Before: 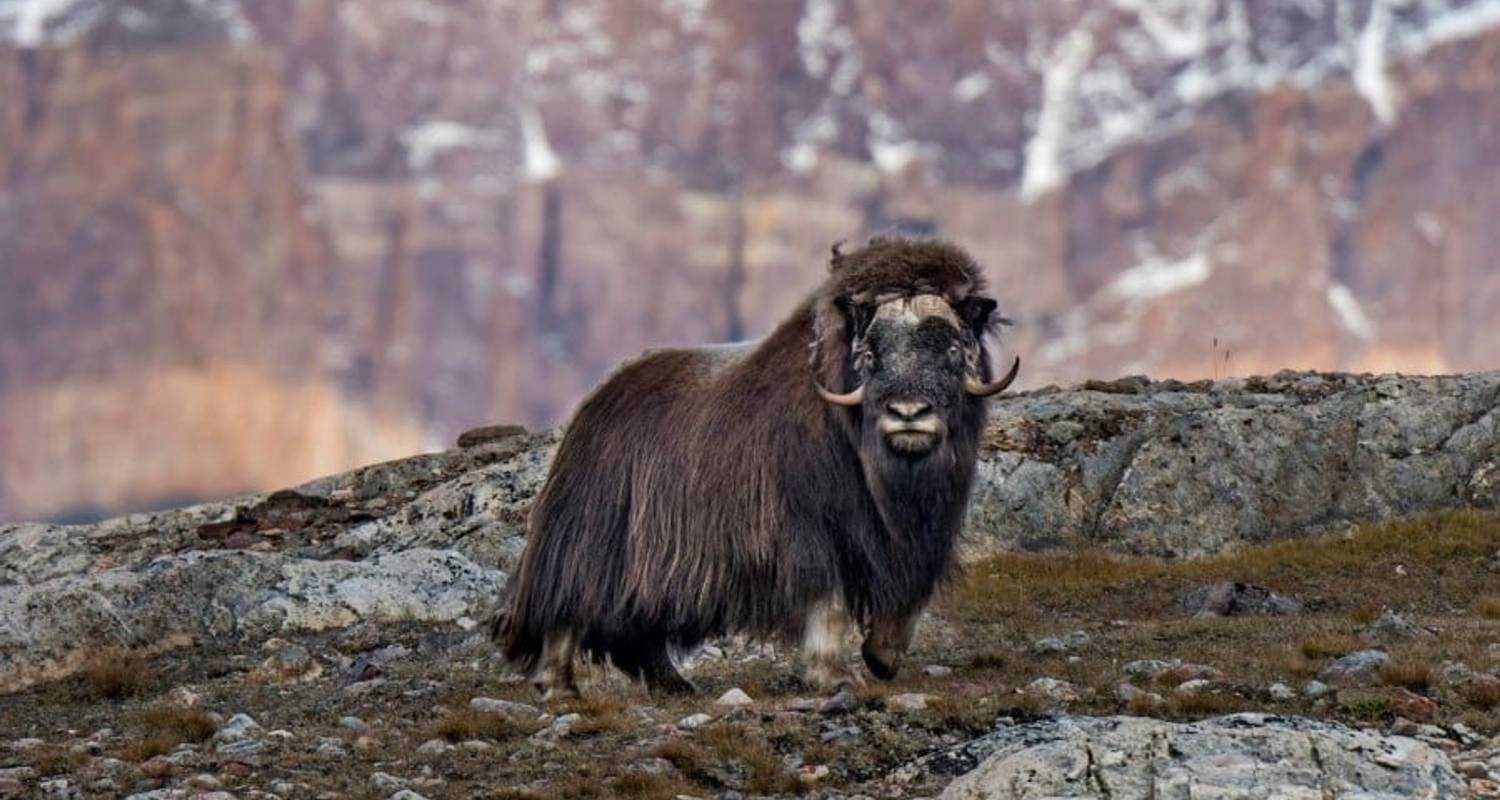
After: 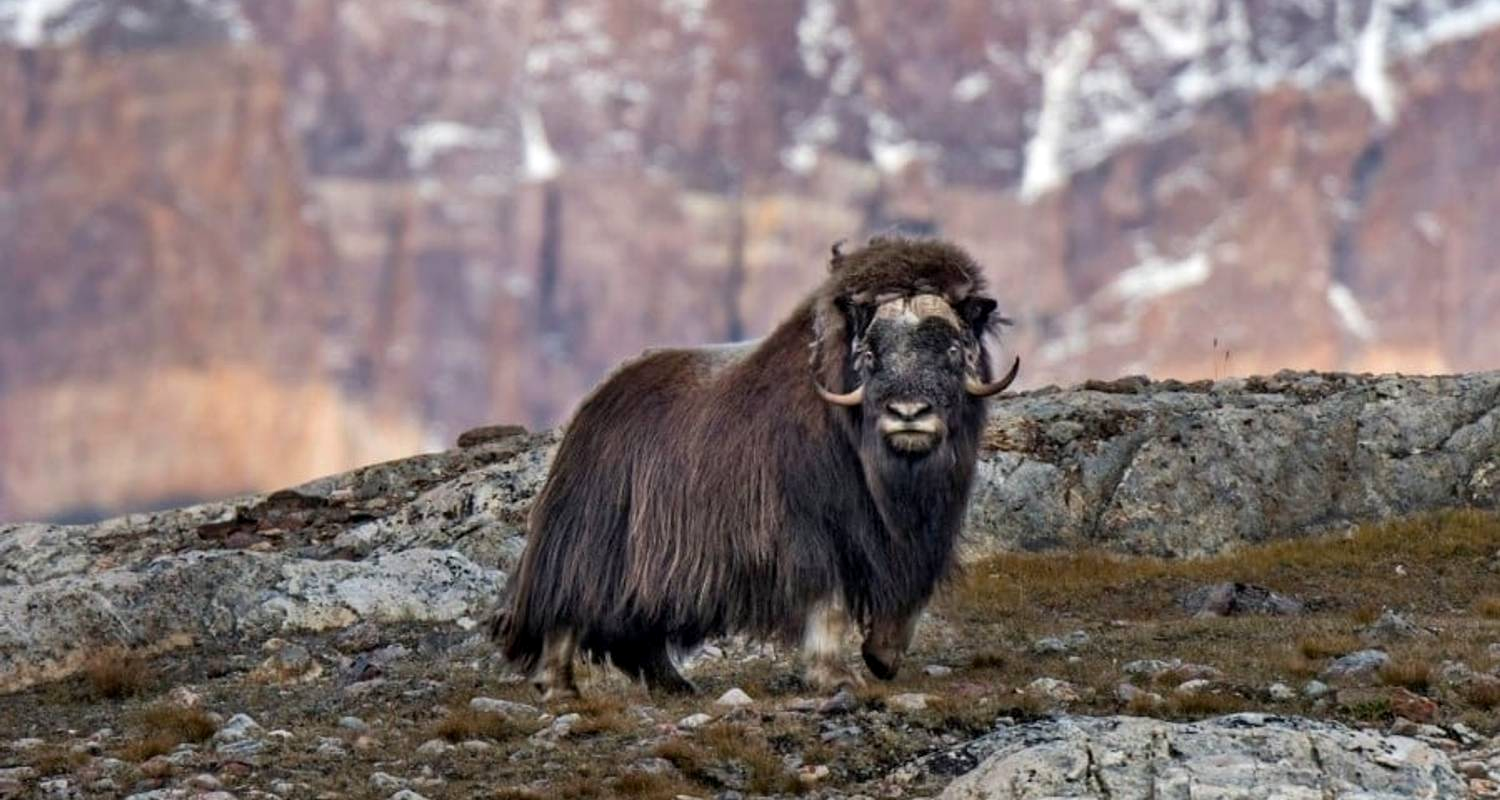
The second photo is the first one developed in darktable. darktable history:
exposure: black level correction 0.001, exposure 0.192 EV, compensate highlight preservation false
